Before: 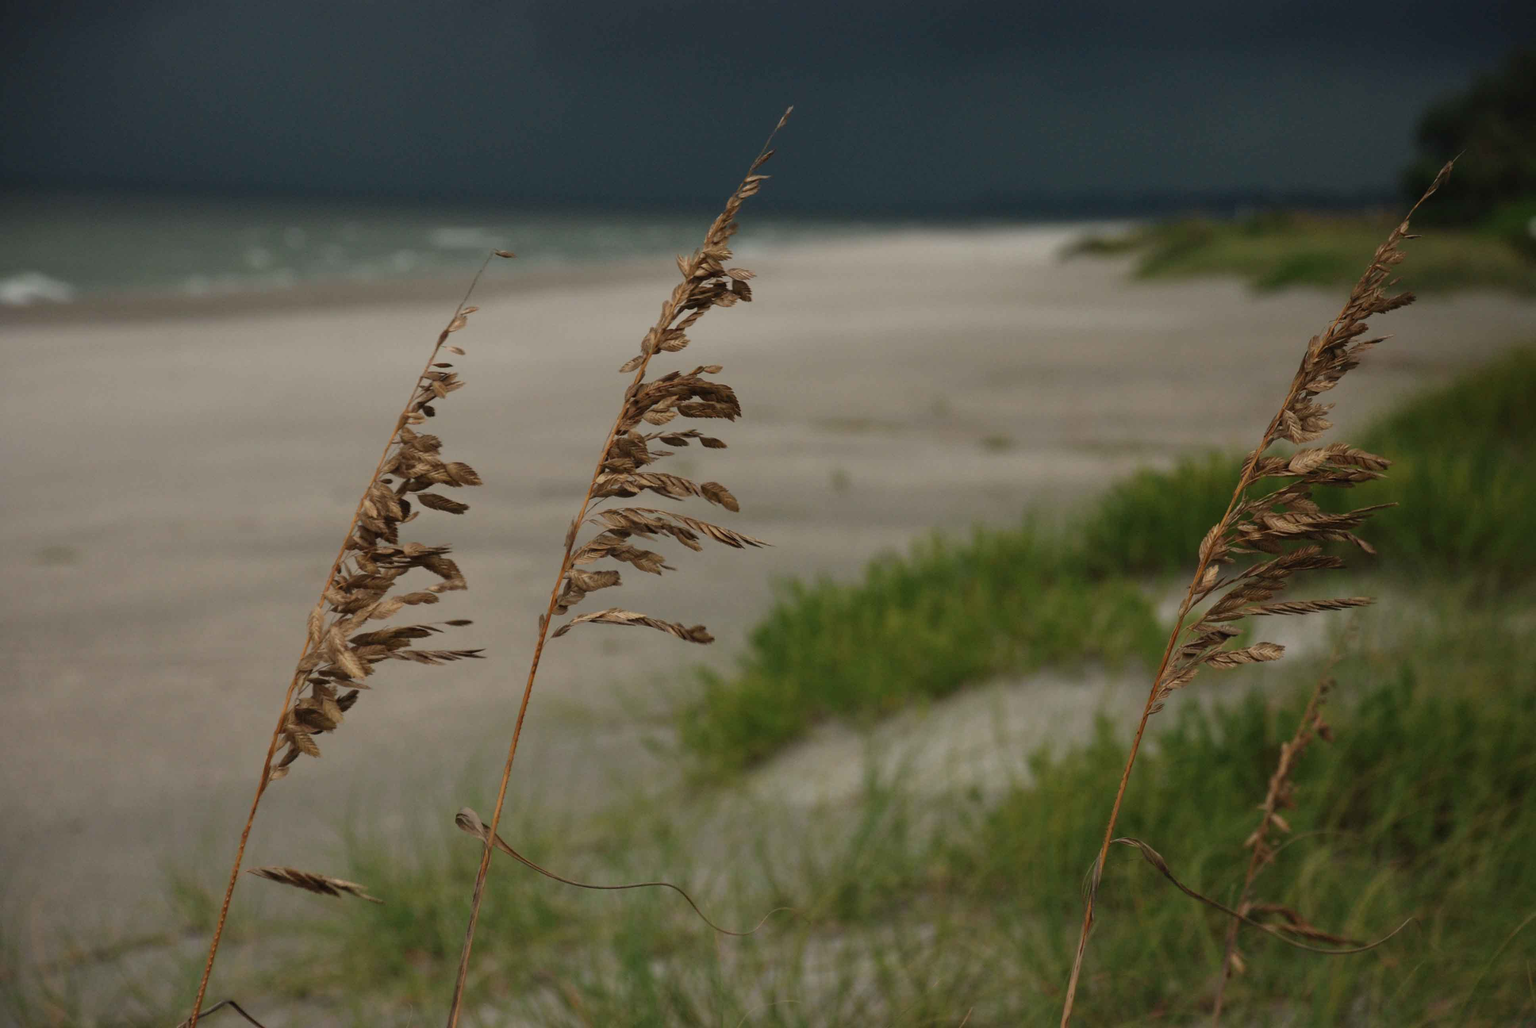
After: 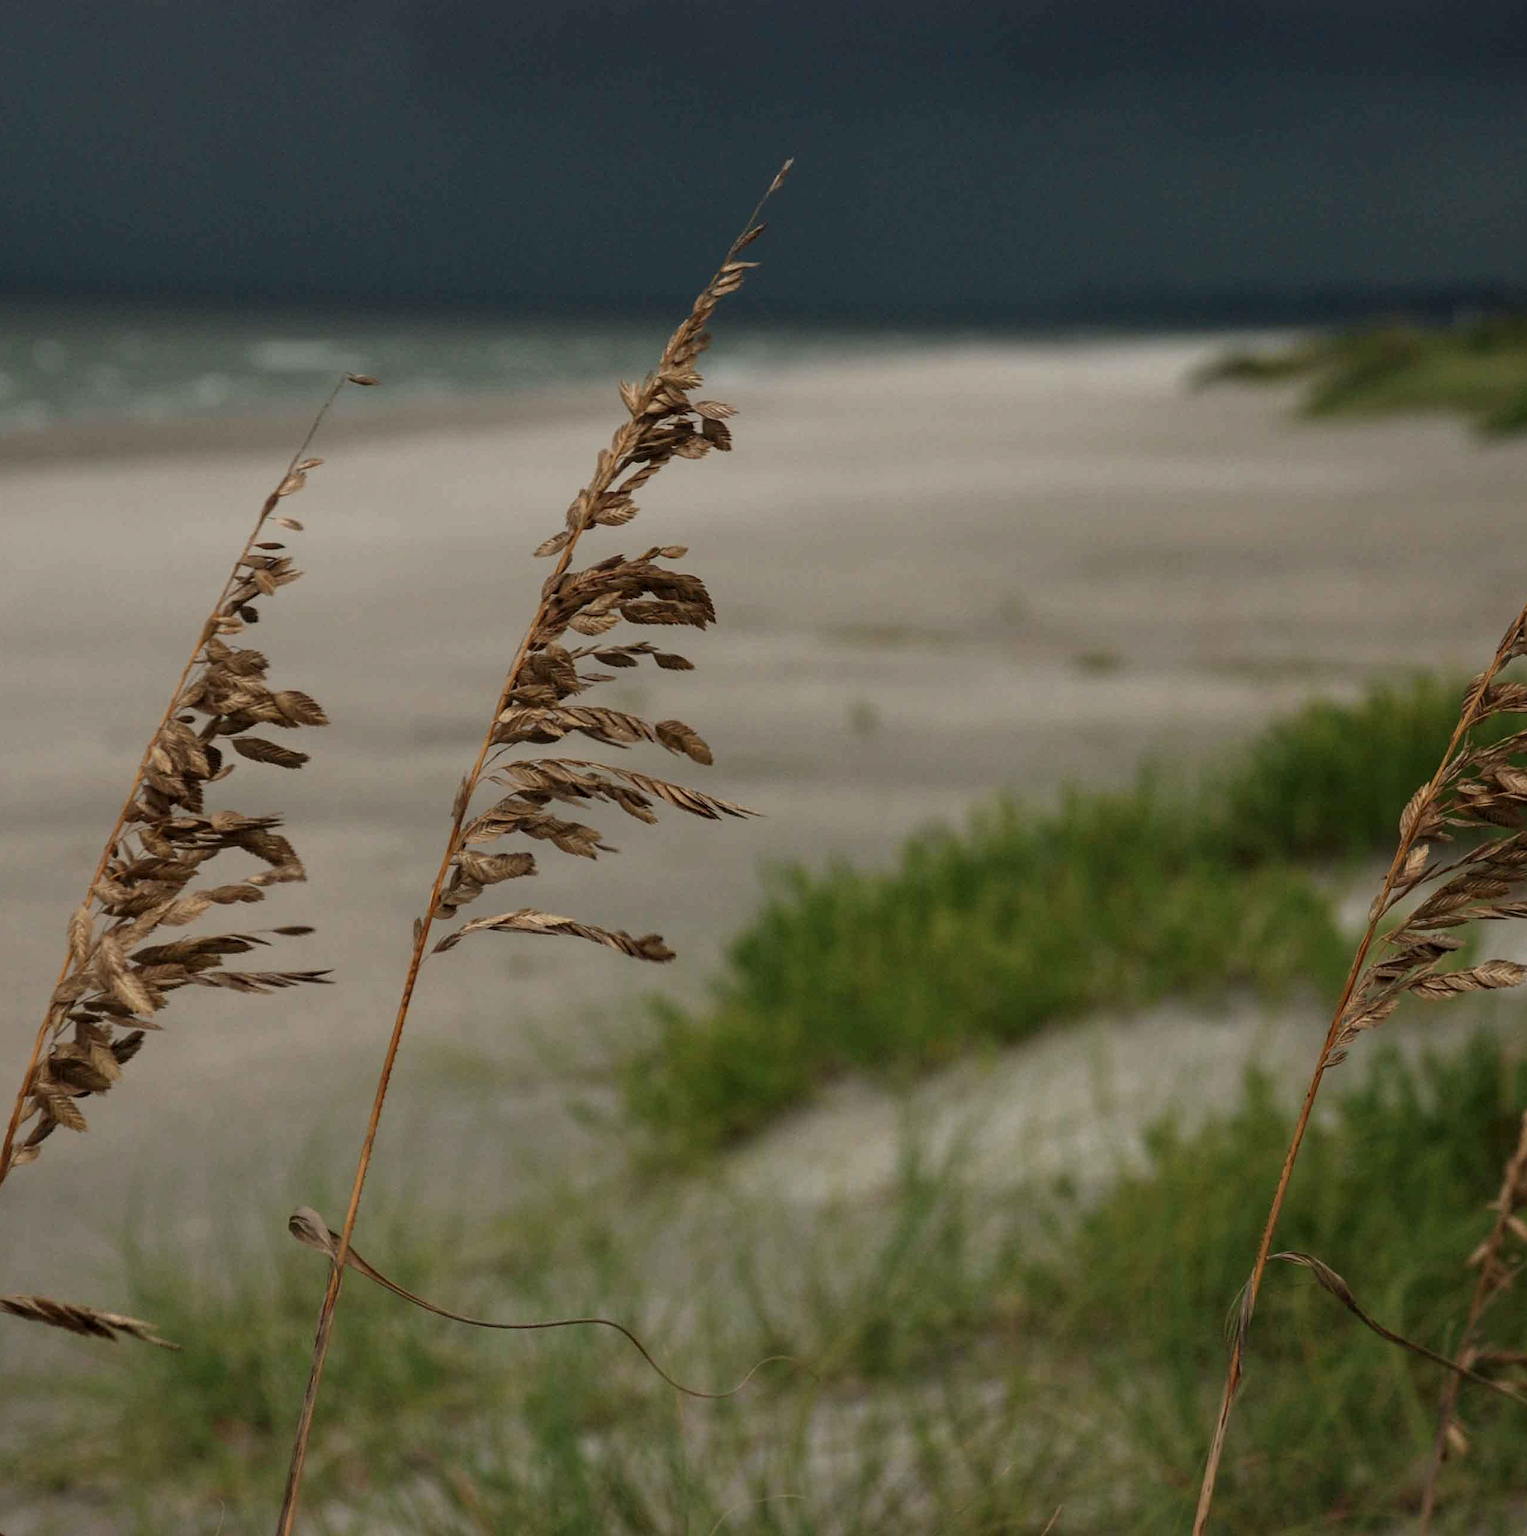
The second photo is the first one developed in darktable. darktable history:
crop: left 17.096%, right 16.34%
sharpen: amount 0.212
local contrast: on, module defaults
